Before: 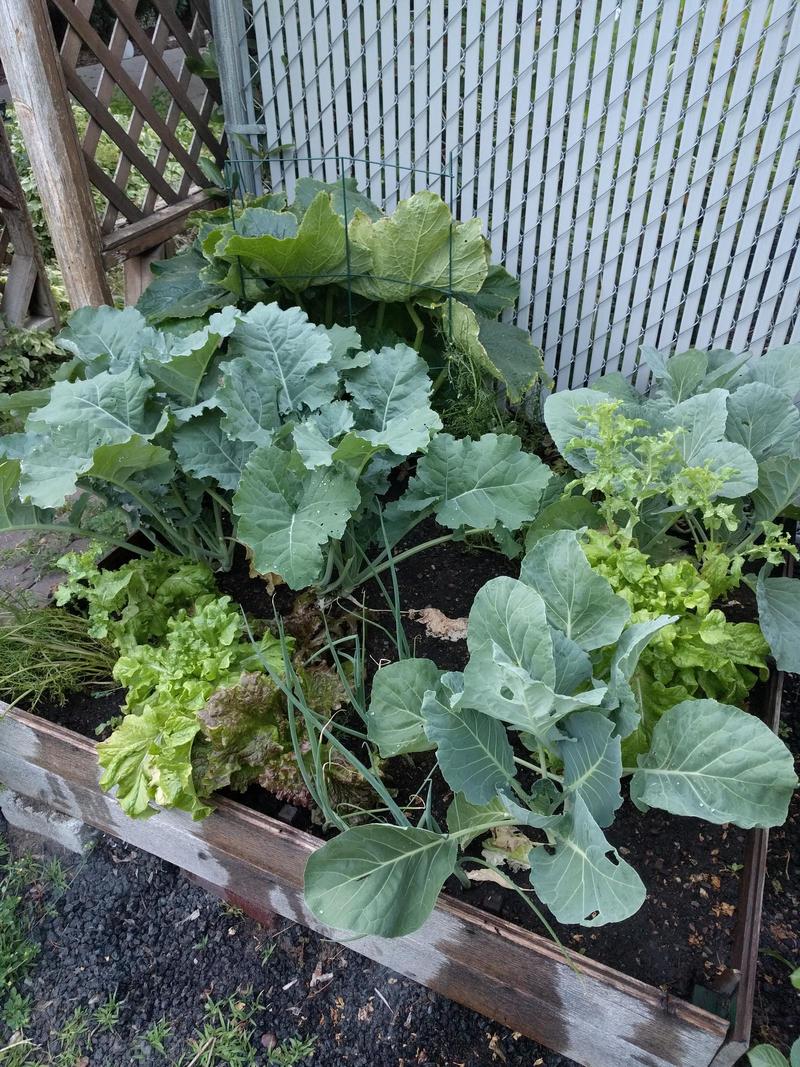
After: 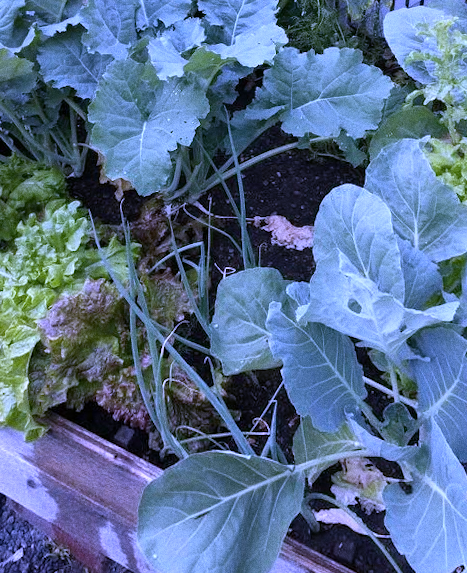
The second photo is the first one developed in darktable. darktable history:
crop: left 11.123%, top 27.61%, right 18.3%, bottom 17.034%
rotate and perspective: rotation 0.72°, lens shift (vertical) -0.352, lens shift (horizontal) -0.051, crop left 0.152, crop right 0.859, crop top 0.019, crop bottom 0.964
grain: coarseness 0.09 ISO
white balance: red 0.98, blue 1.61
